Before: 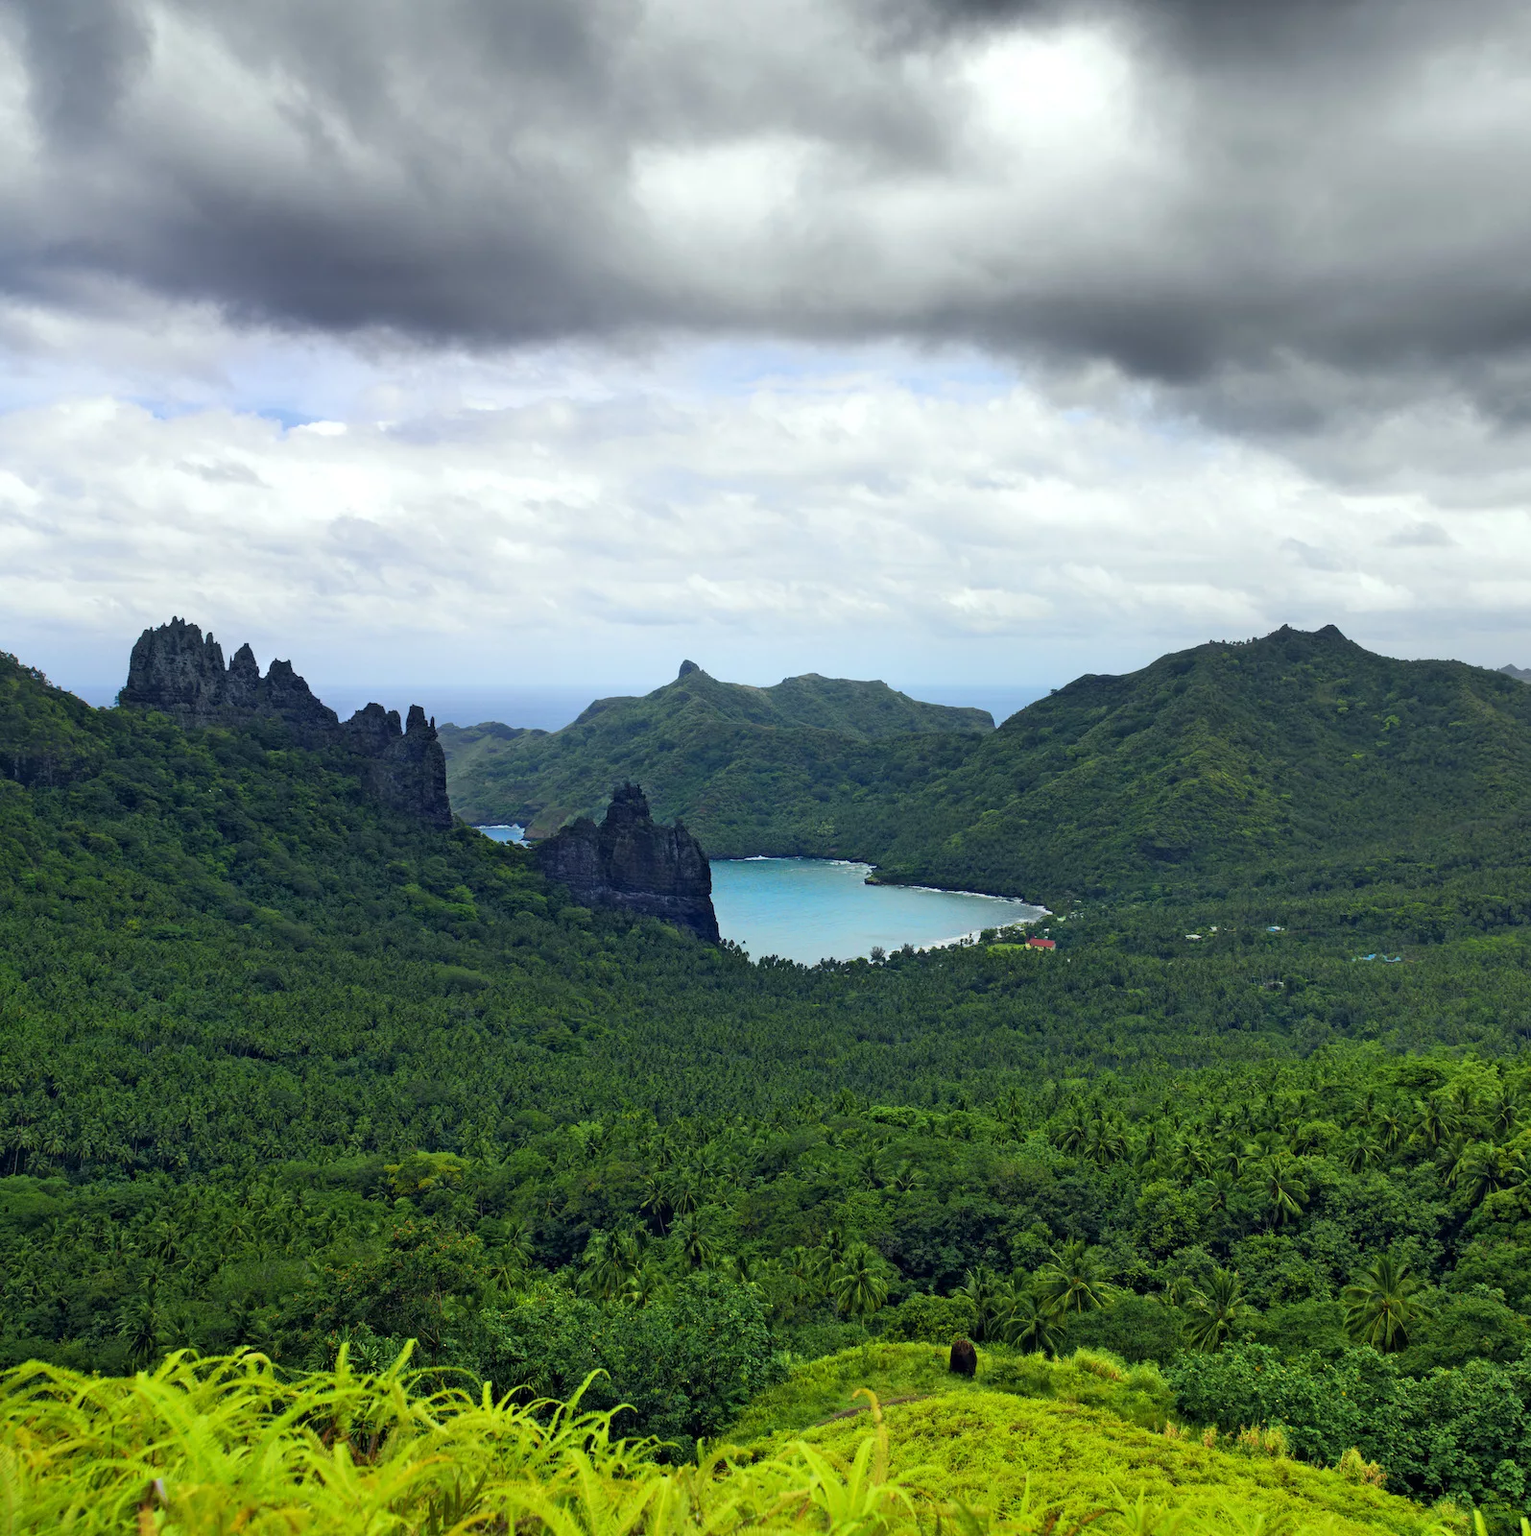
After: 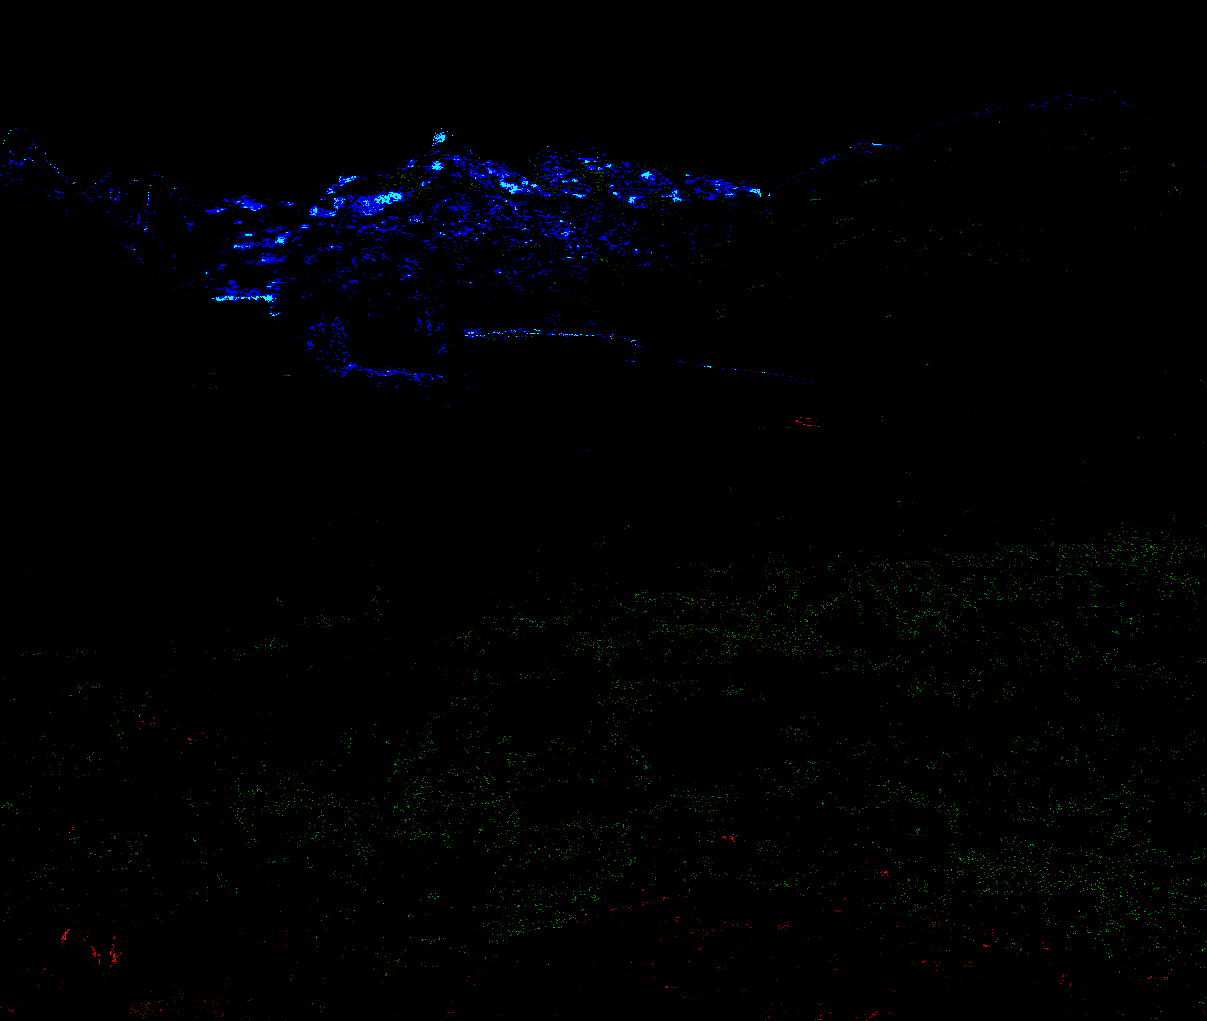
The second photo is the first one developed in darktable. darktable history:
contrast equalizer: octaves 7, y [[0.6 ×6], [0.55 ×6], [0 ×6], [0 ×6], [0 ×6]], mix -0.36
crop and rotate: left 17.299%, top 35.115%, right 7.015%, bottom 1.024%
exposure: black level correction 0.1, exposure 3 EV, compensate highlight preservation false
local contrast: on, module defaults
shadows and highlights: on, module defaults
